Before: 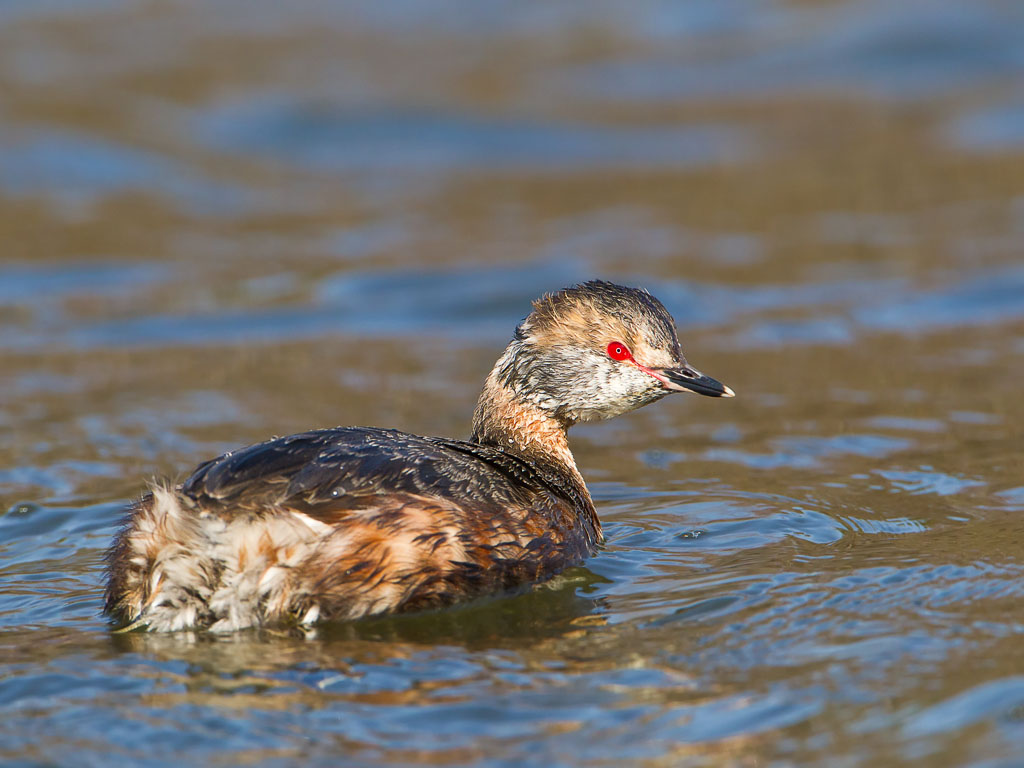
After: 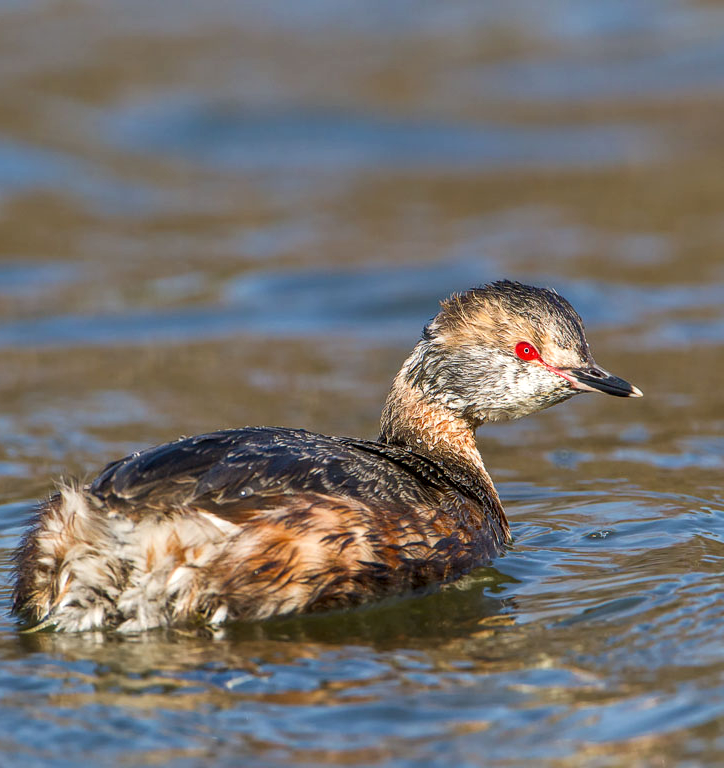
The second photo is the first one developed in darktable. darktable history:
crop and rotate: left 9.061%, right 20.142%
local contrast: on, module defaults
